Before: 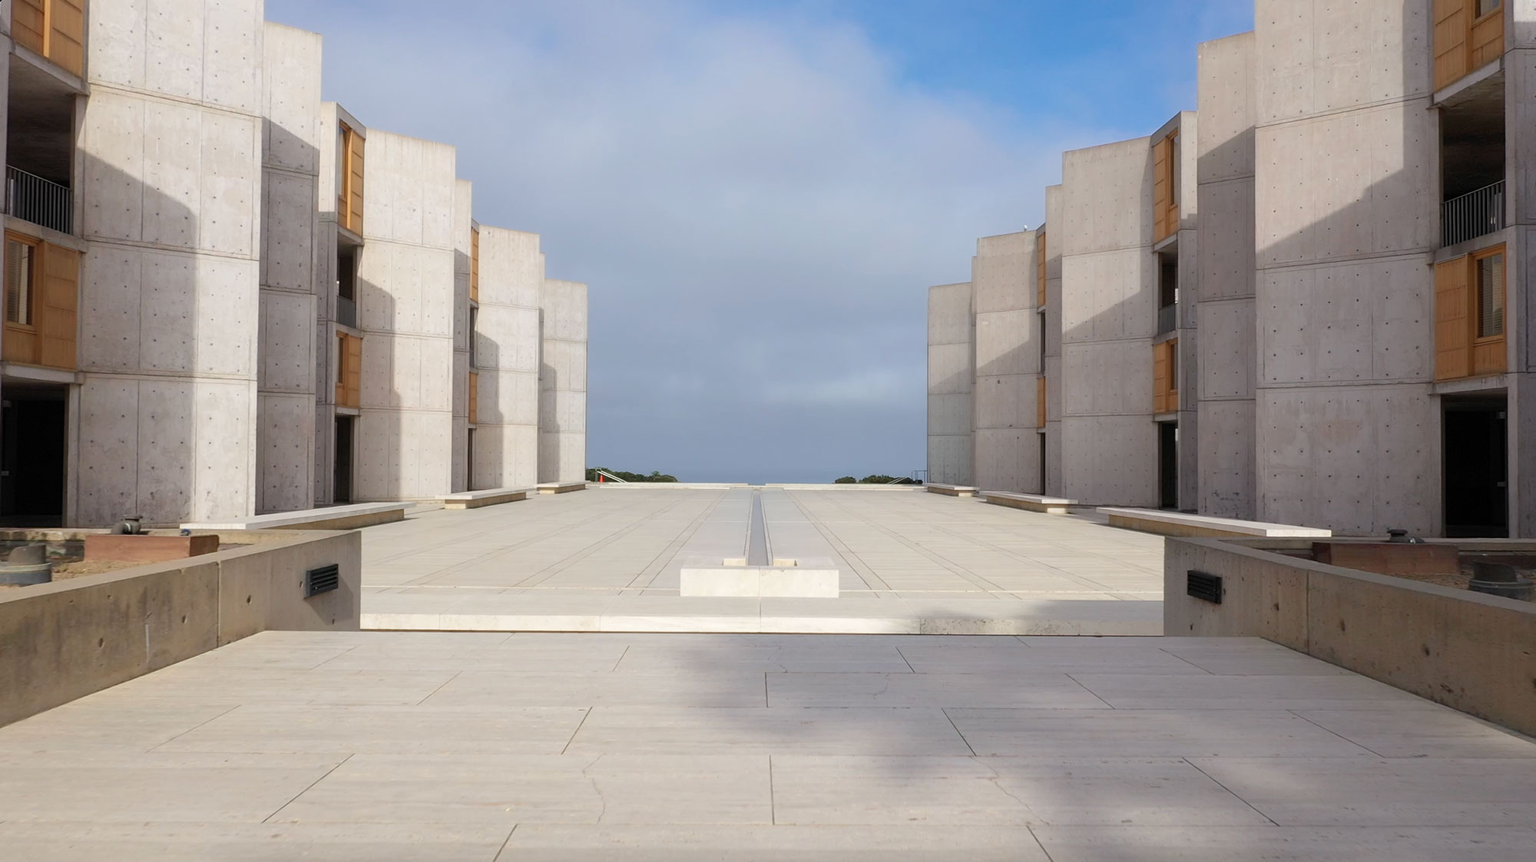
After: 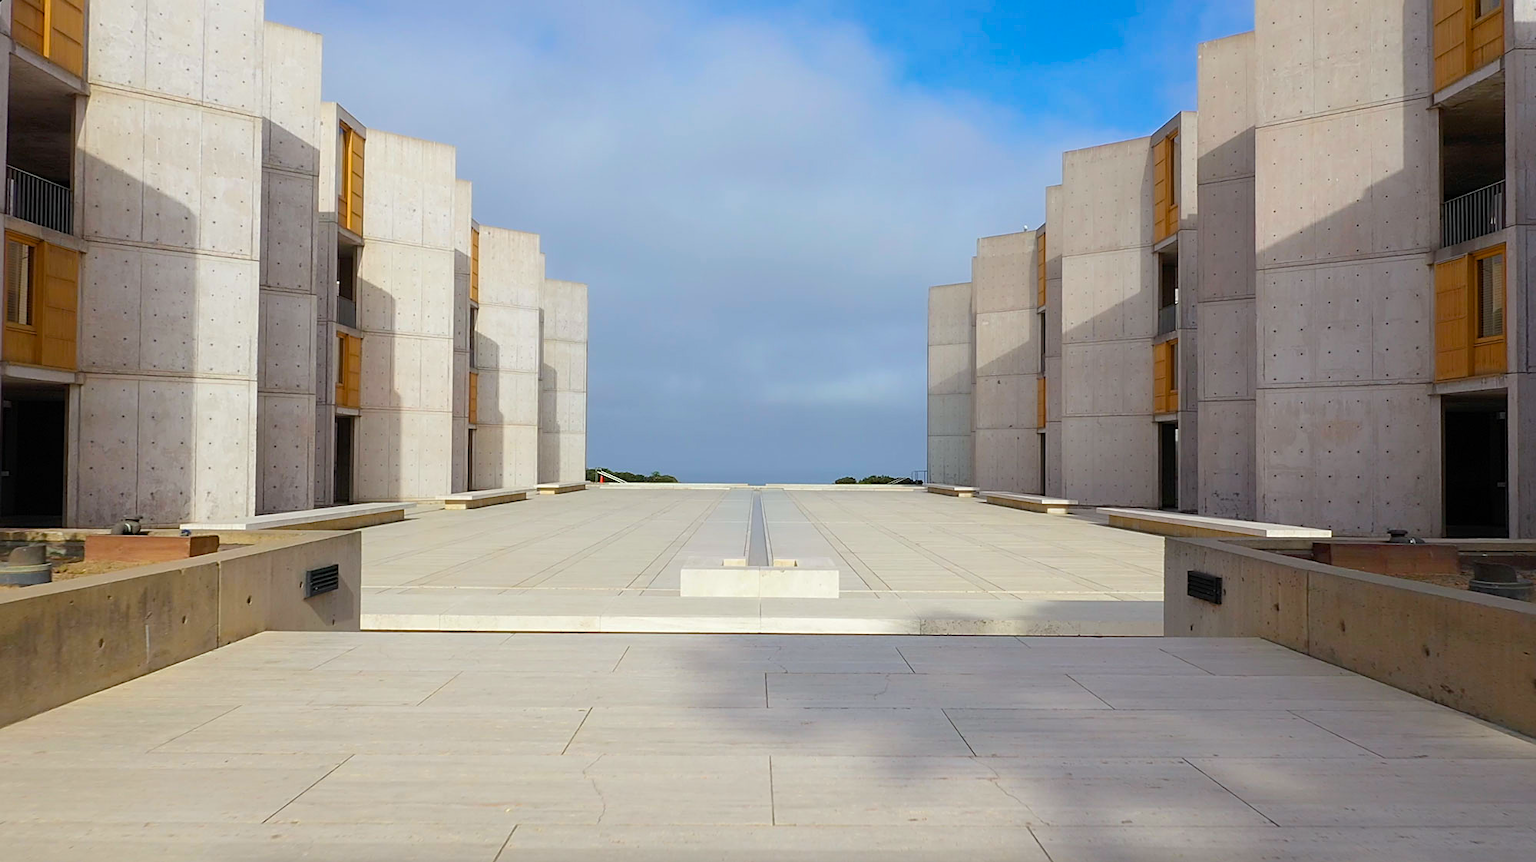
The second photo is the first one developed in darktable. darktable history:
color balance rgb: linear chroma grading › global chroma 15%, perceptual saturation grading › global saturation 30%
white balance: red 0.978, blue 0.999
sharpen: on, module defaults
